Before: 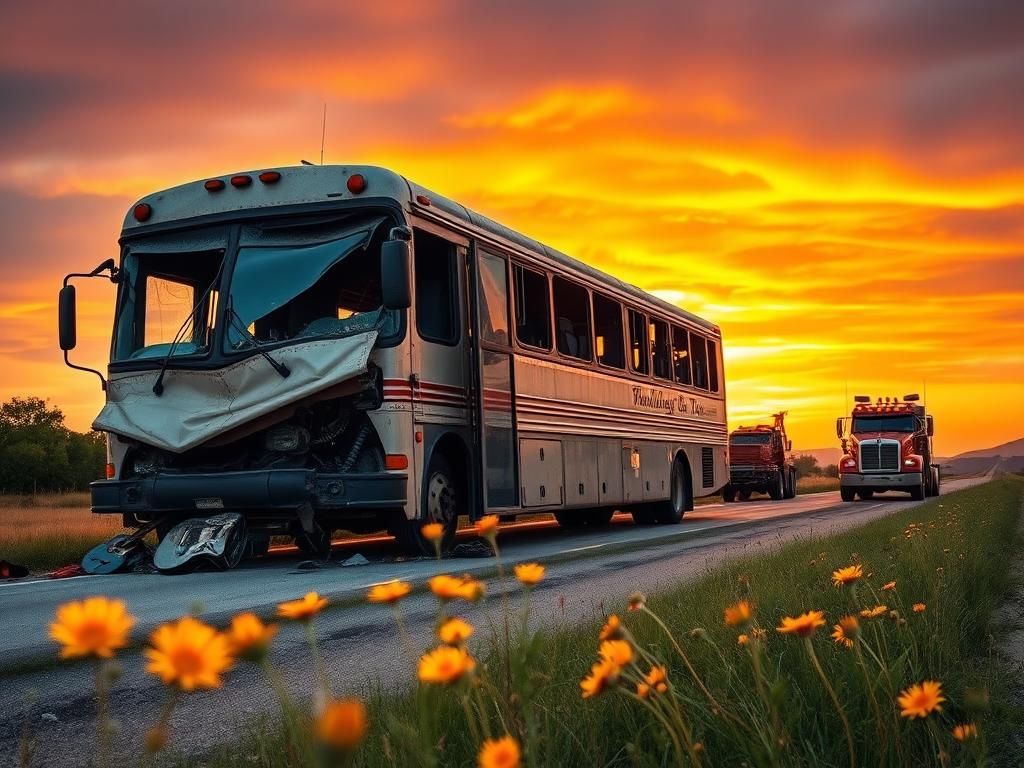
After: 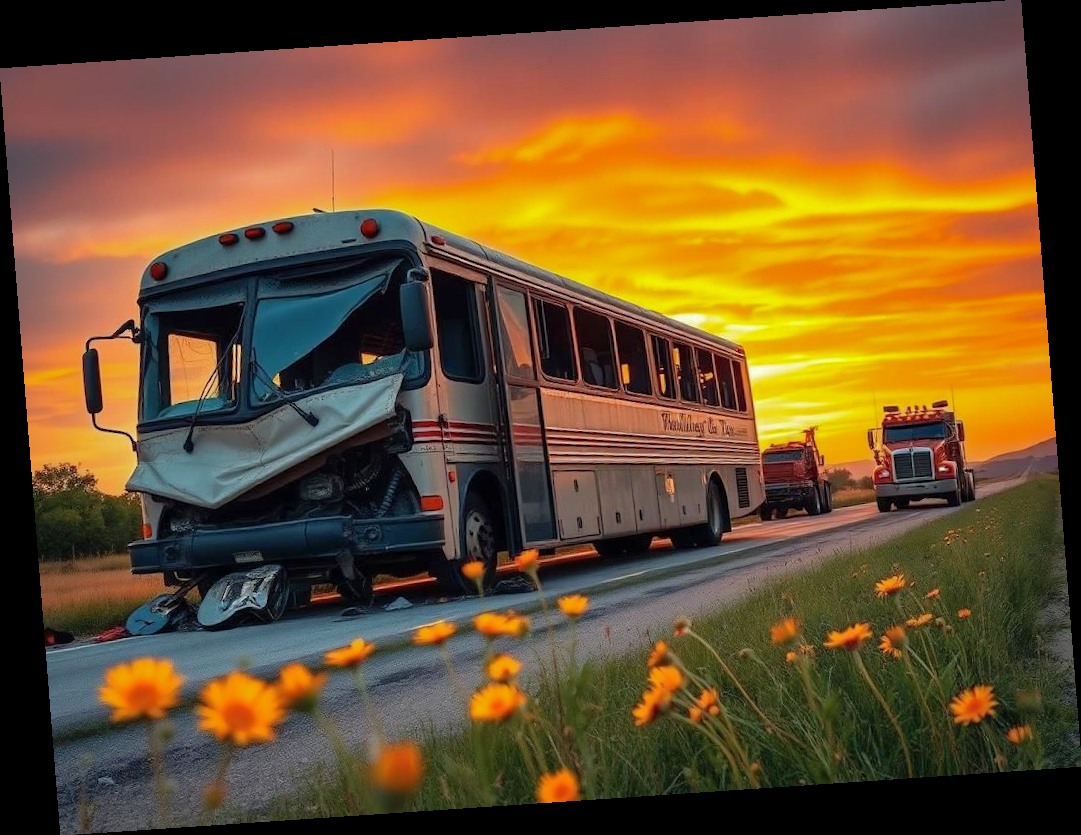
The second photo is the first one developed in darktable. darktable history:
rotate and perspective: rotation -4.2°, shear 0.006, automatic cropping off
shadows and highlights: on, module defaults
white balance: red 0.988, blue 1.017
